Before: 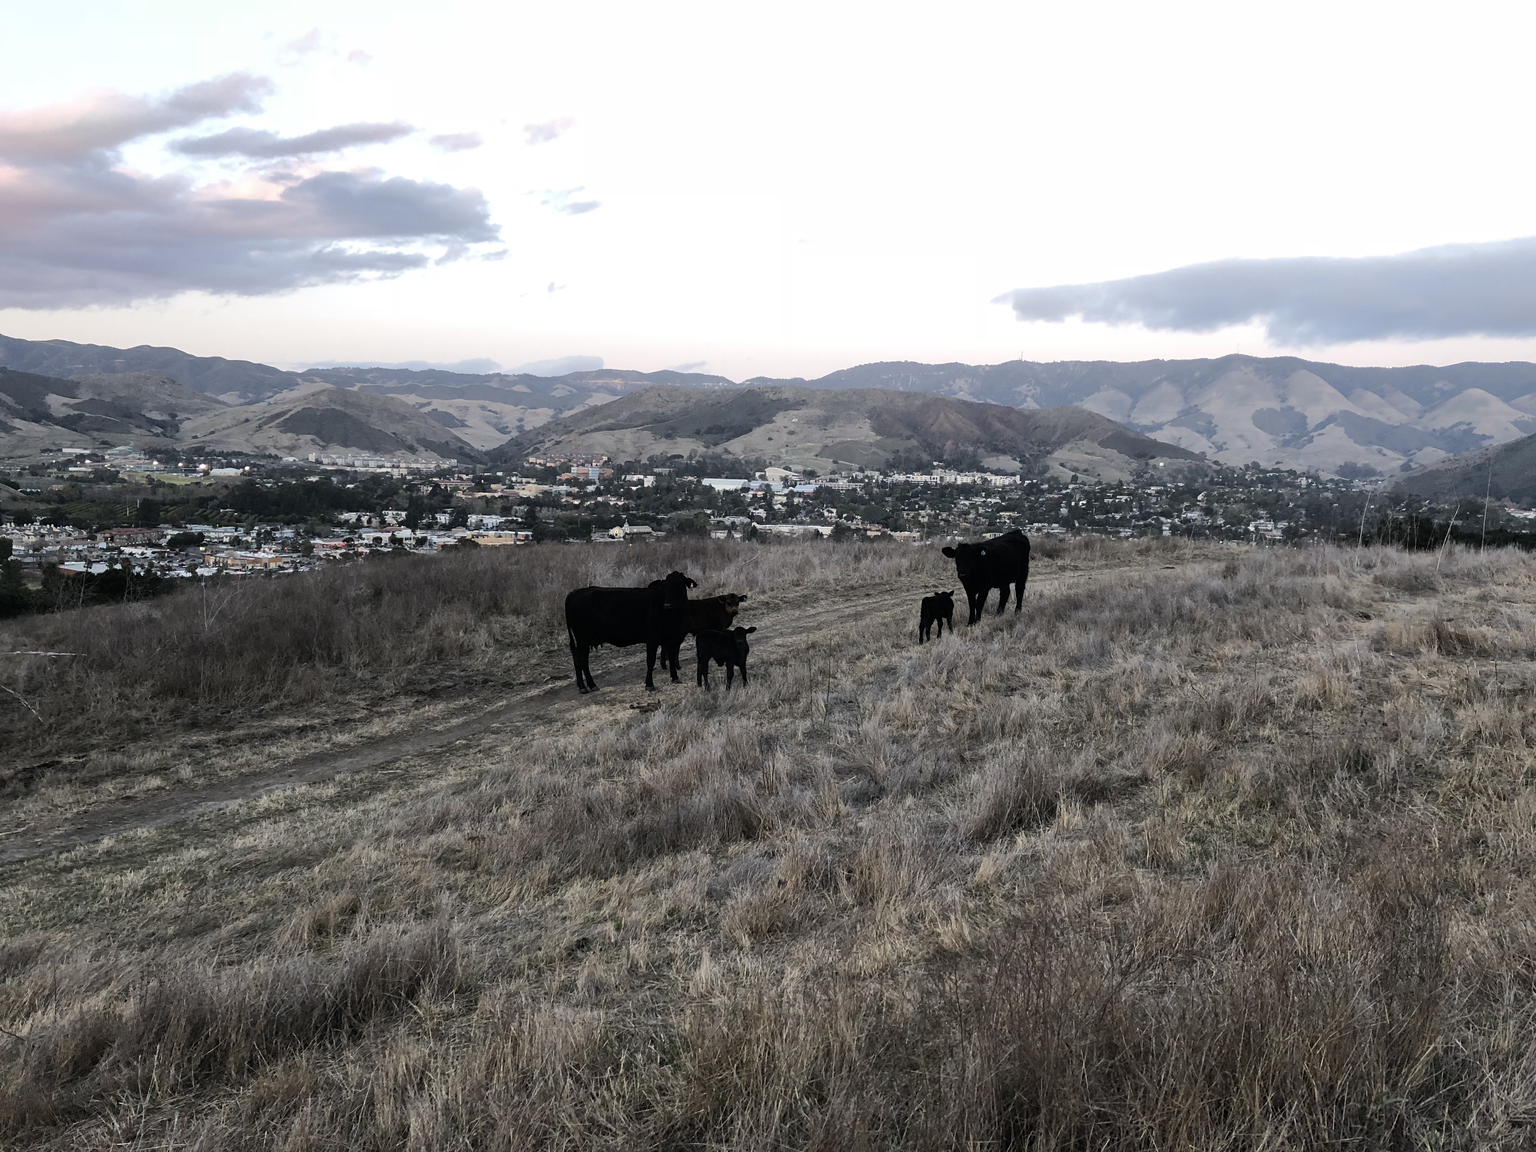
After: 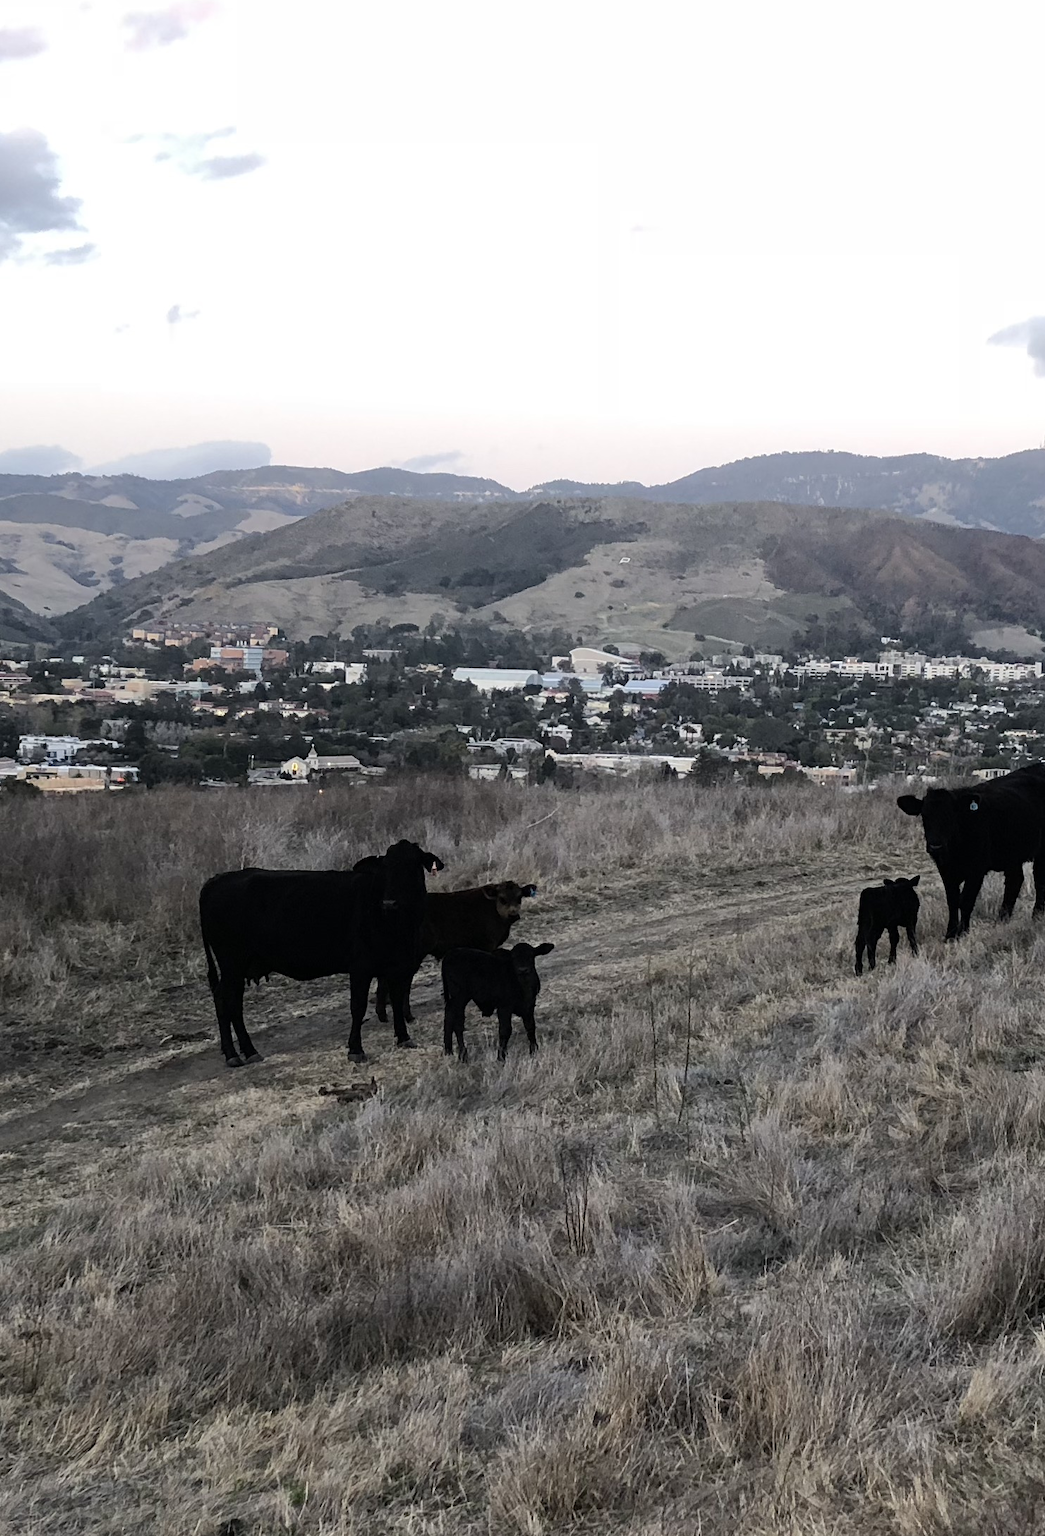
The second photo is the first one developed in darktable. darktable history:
crop and rotate: left 29.802%, top 10.232%, right 33.424%, bottom 17.745%
